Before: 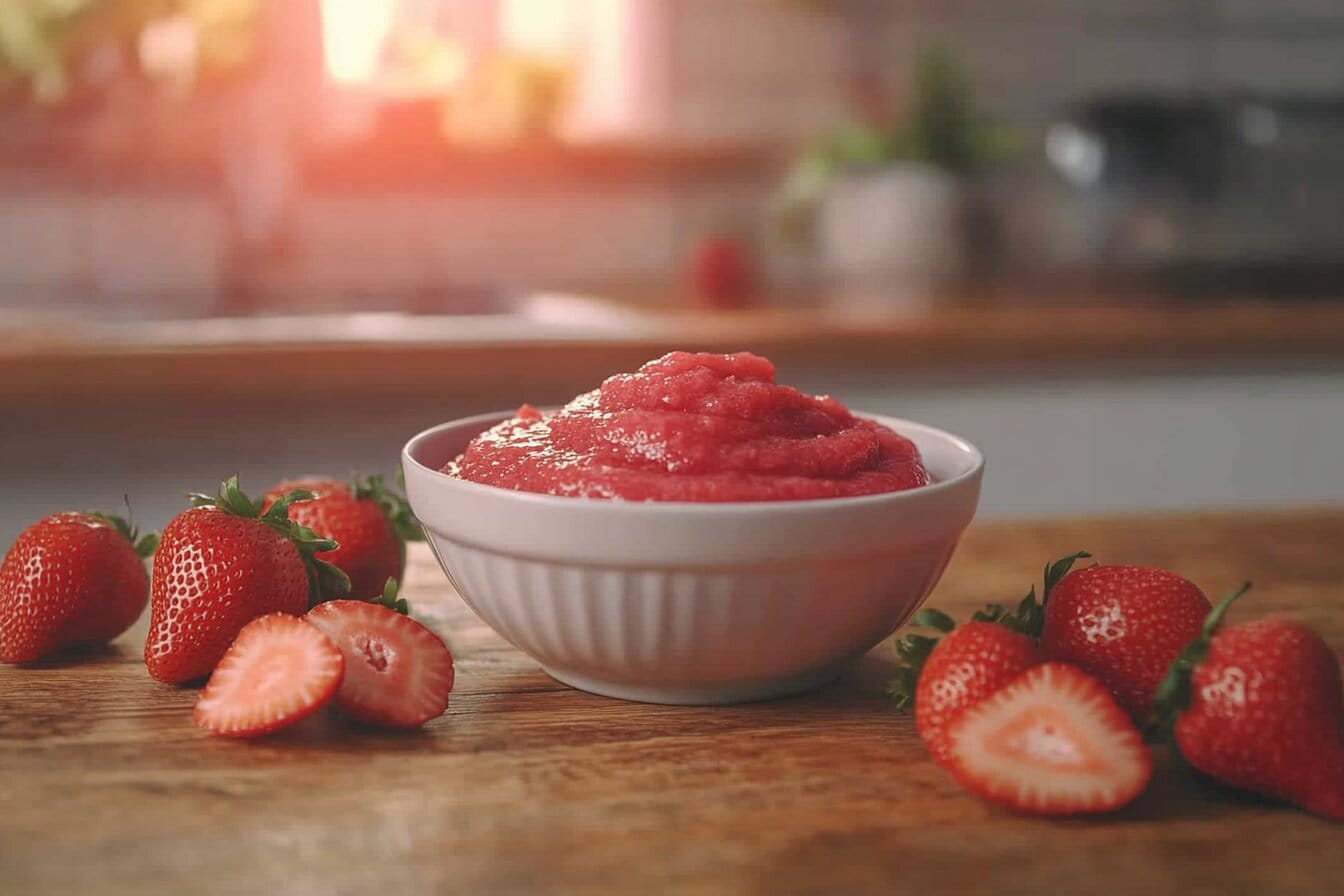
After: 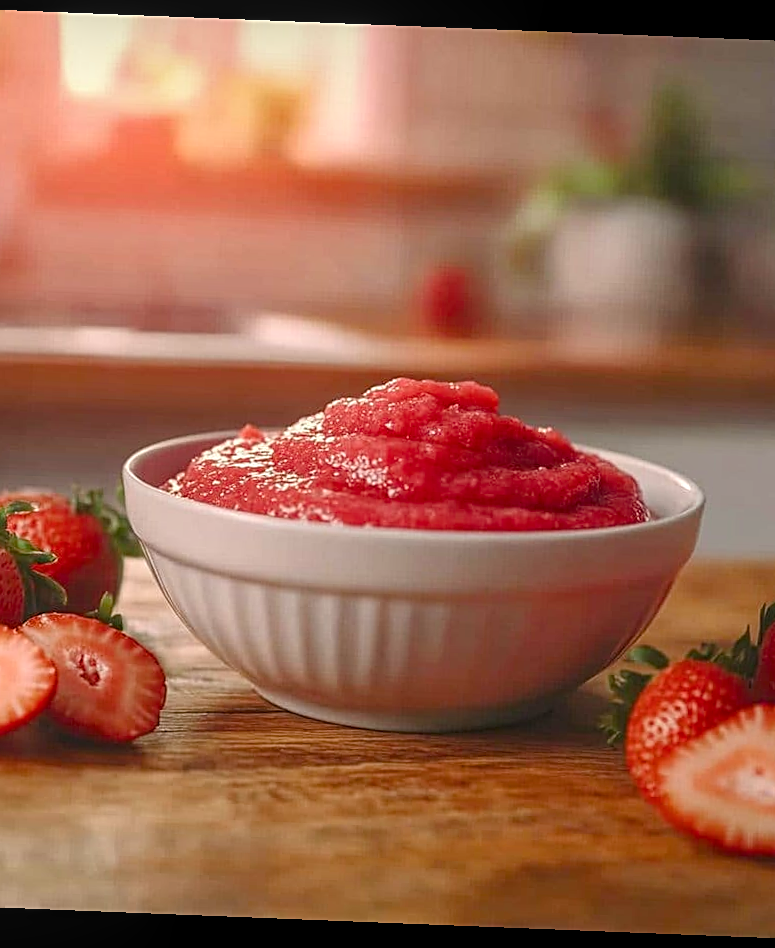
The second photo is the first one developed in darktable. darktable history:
white balance: red 1.009, blue 0.985
color calibration: x 0.342, y 0.356, temperature 5122 K
crop: left 21.496%, right 22.254%
rotate and perspective: rotation 2.27°, automatic cropping off
sharpen: on, module defaults
color balance rgb: perceptual saturation grading › global saturation 20%, perceptual saturation grading › highlights -25%, perceptual saturation grading › shadows 25%
base curve: curves: ch0 [(0, 0) (0.472, 0.508) (1, 1)]
local contrast: on, module defaults
